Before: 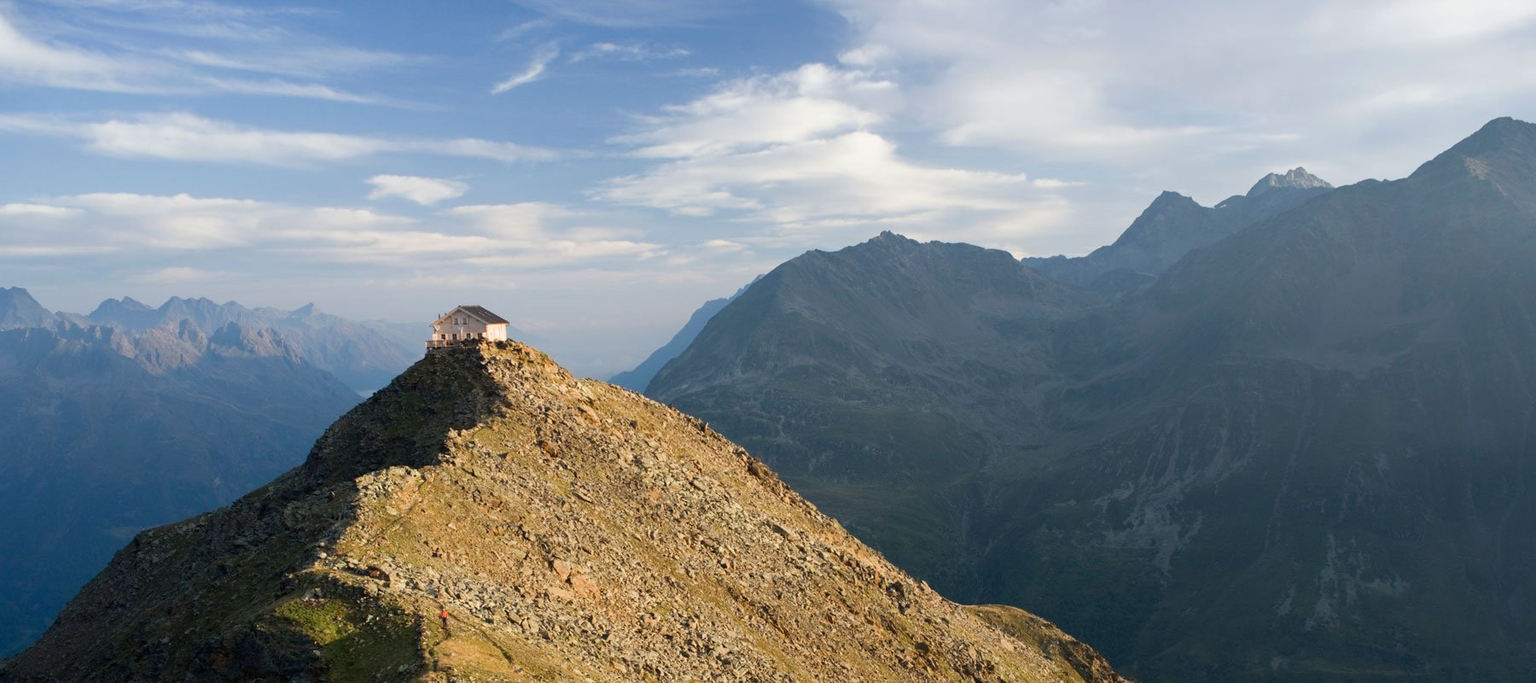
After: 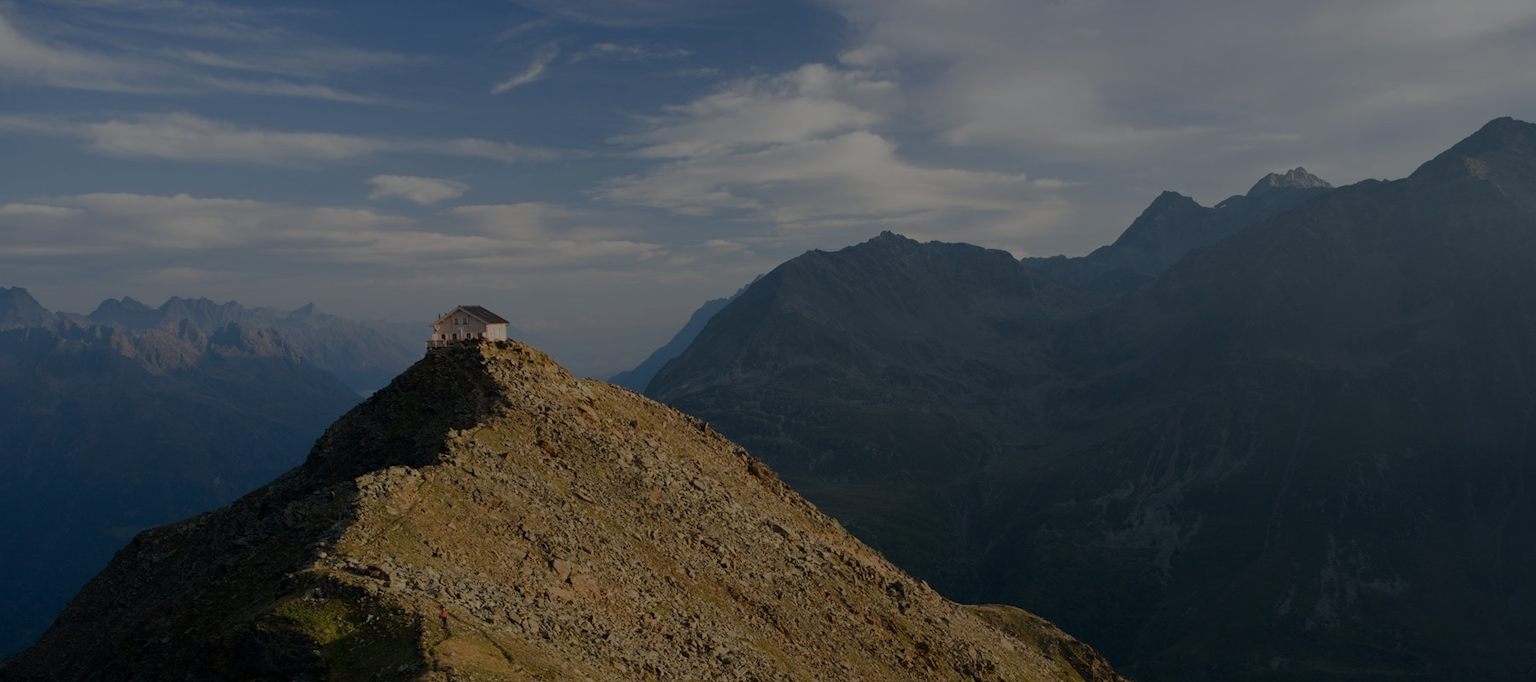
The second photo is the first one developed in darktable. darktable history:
exposure: exposure -1.924 EV, compensate highlight preservation false
